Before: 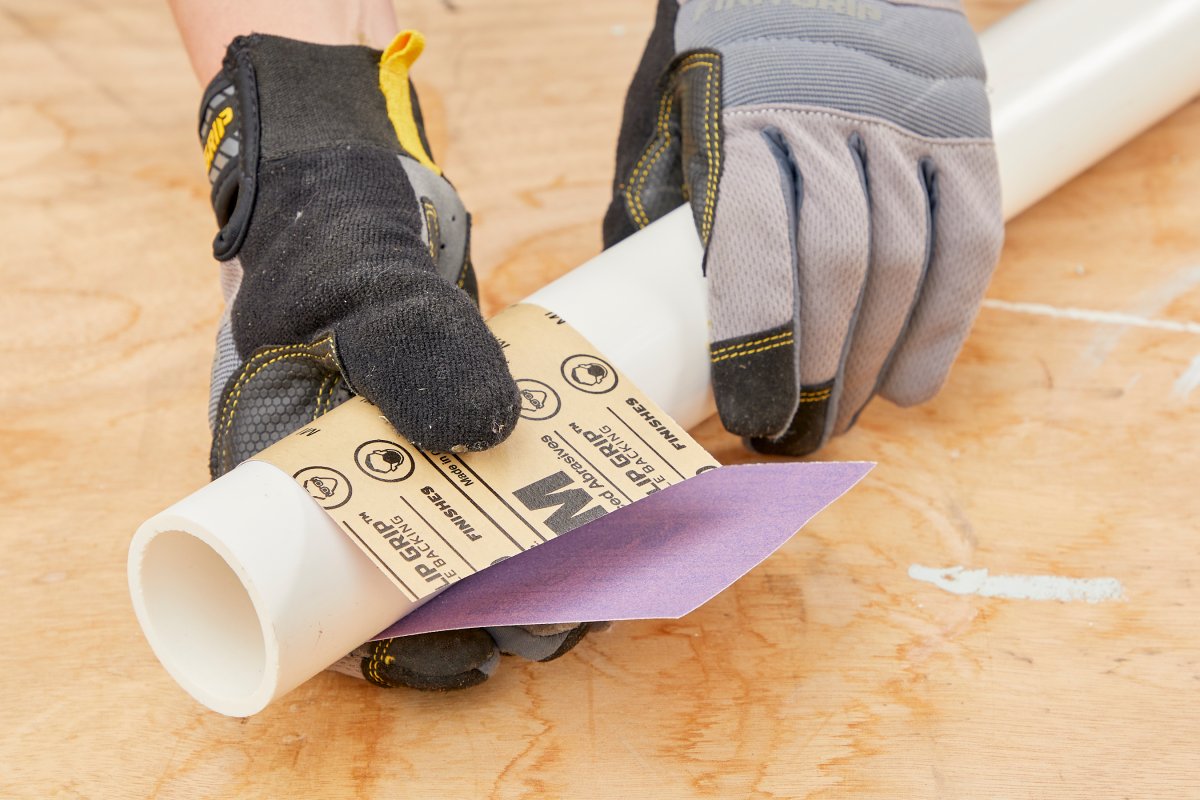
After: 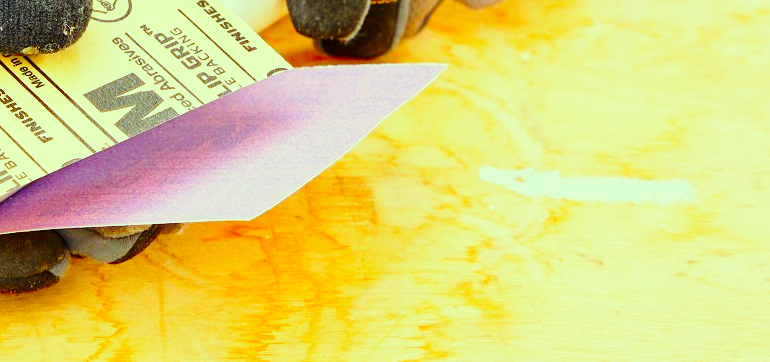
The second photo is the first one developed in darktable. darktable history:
crop and rotate: left 35.797%, top 49.872%, bottom 4.815%
base curve: curves: ch0 [(0, 0) (0.028, 0.03) (0.121, 0.232) (0.46, 0.748) (0.859, 0.968) (1, 1)], preserve colors none
color correction: highlights a* -10.97, highlights b* 9.87, saturation 1.72
